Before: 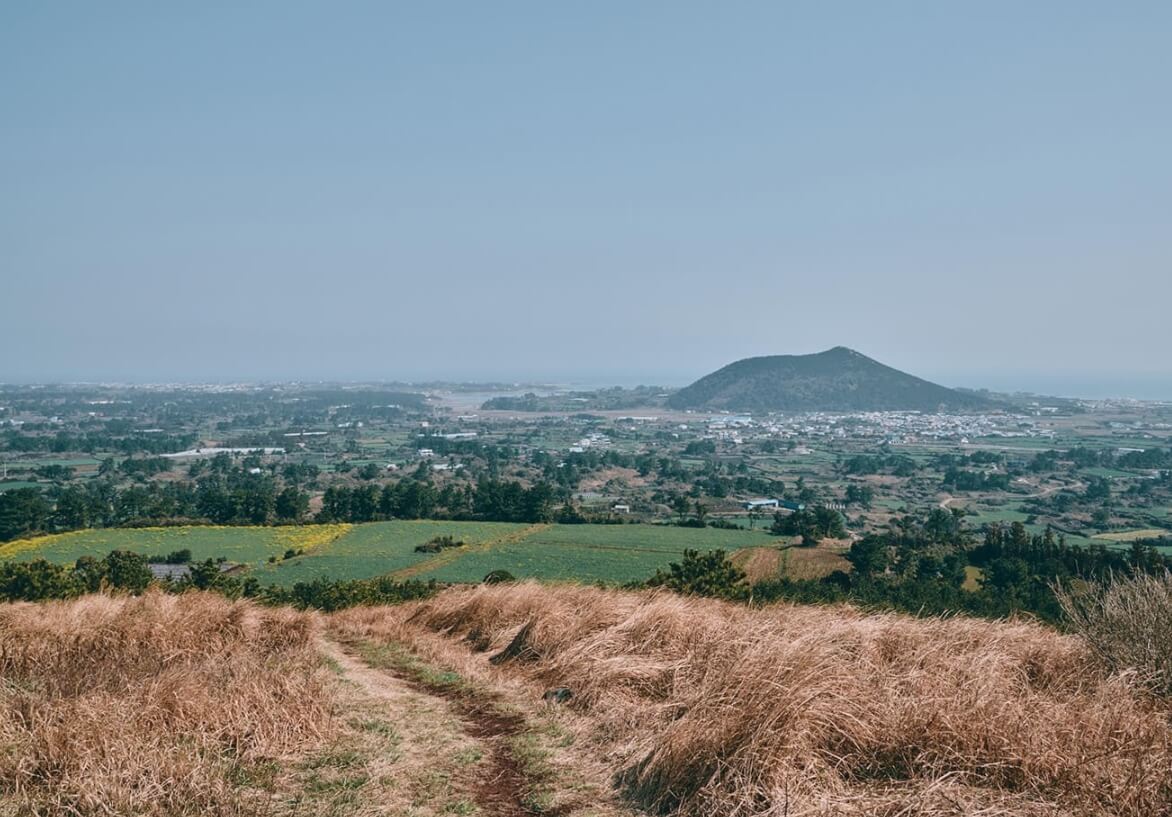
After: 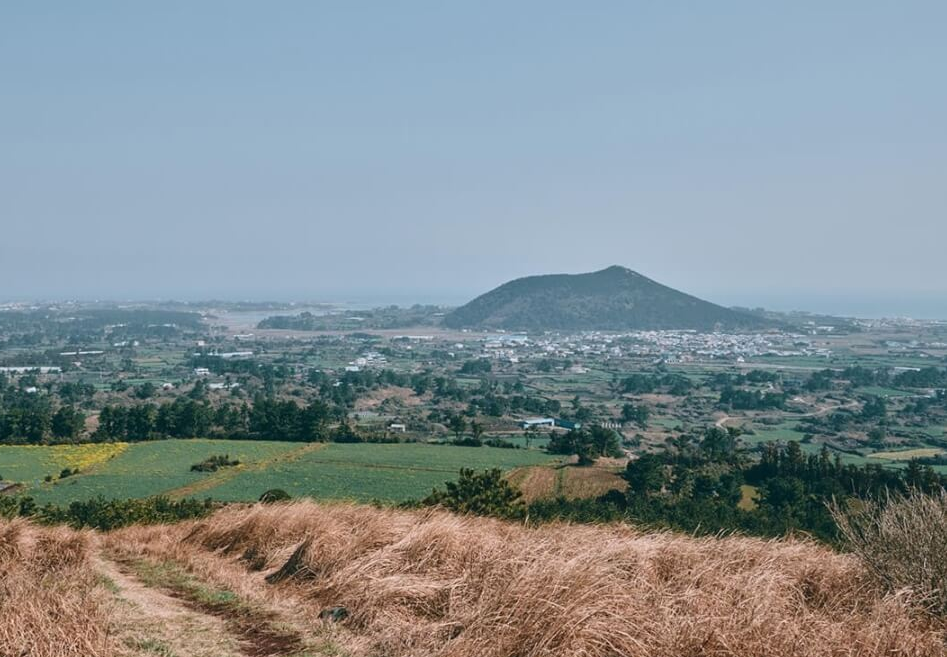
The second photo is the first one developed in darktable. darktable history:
crop: left 19.182%, top 9.914%, right 0%, bottom 9.651%
